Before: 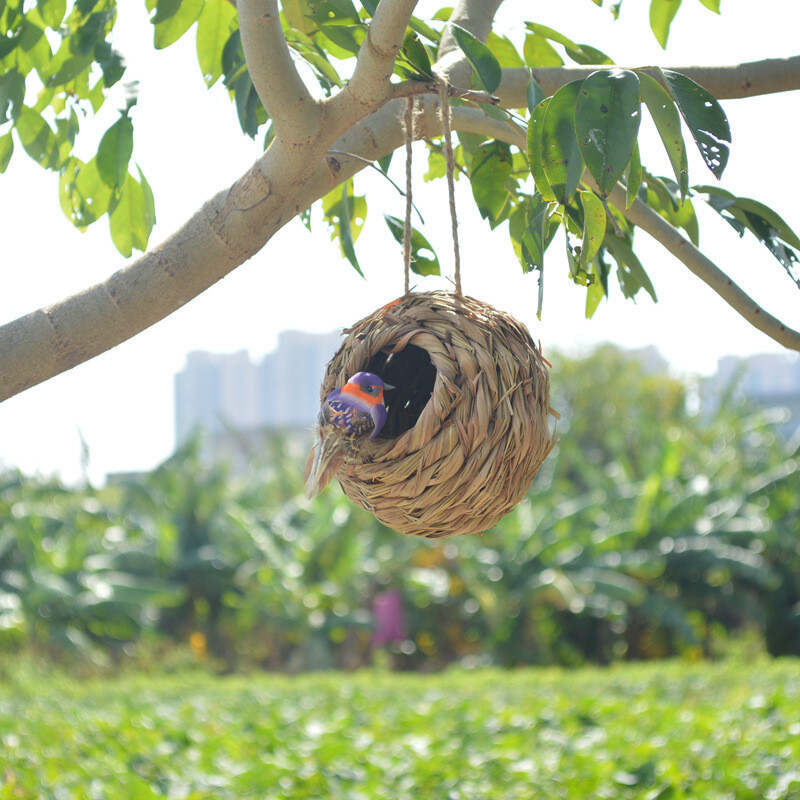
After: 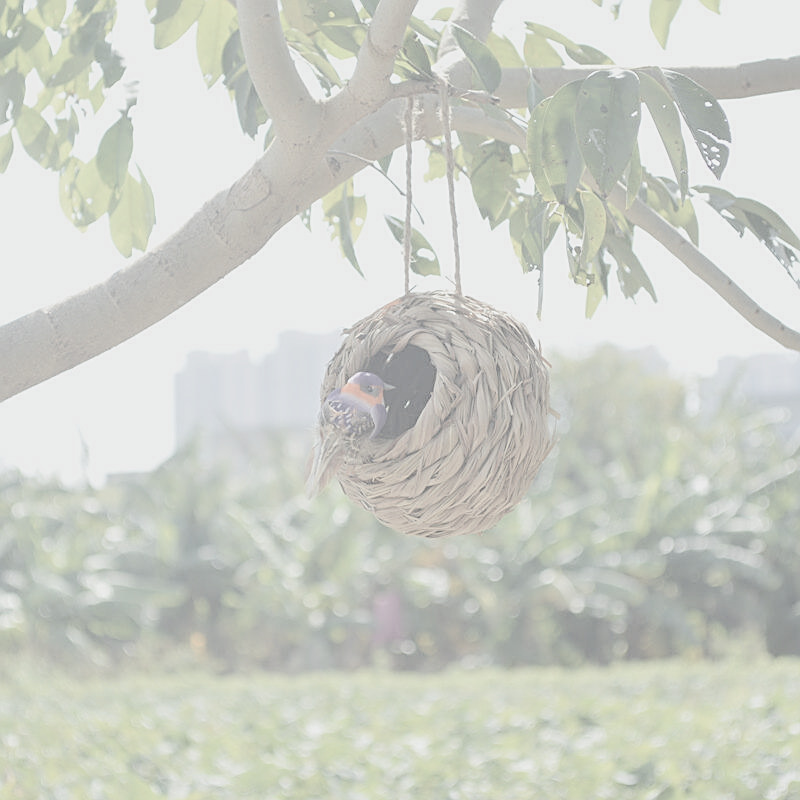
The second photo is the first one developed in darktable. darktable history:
contrast brightness saturation: contrast -0.32, brightness 0.75, saturation -0.78
color correction: highlights a* -0.182, highlights b* -0.124
sharpen: on, module defaults
